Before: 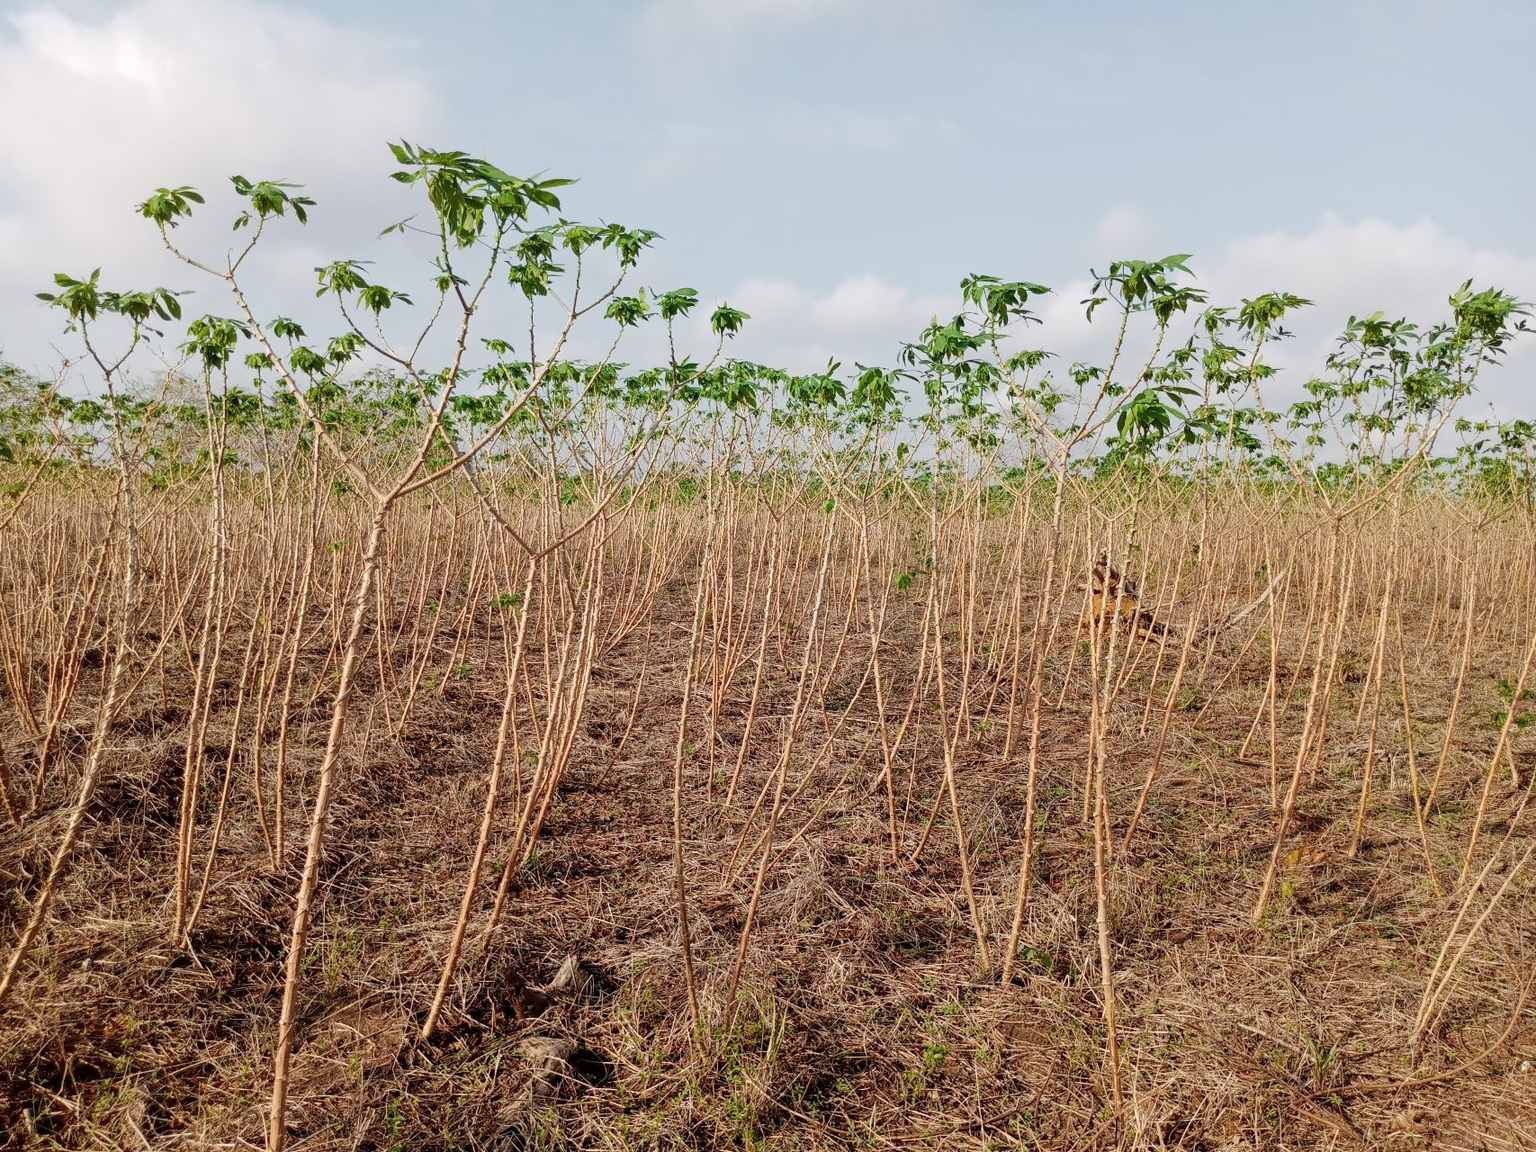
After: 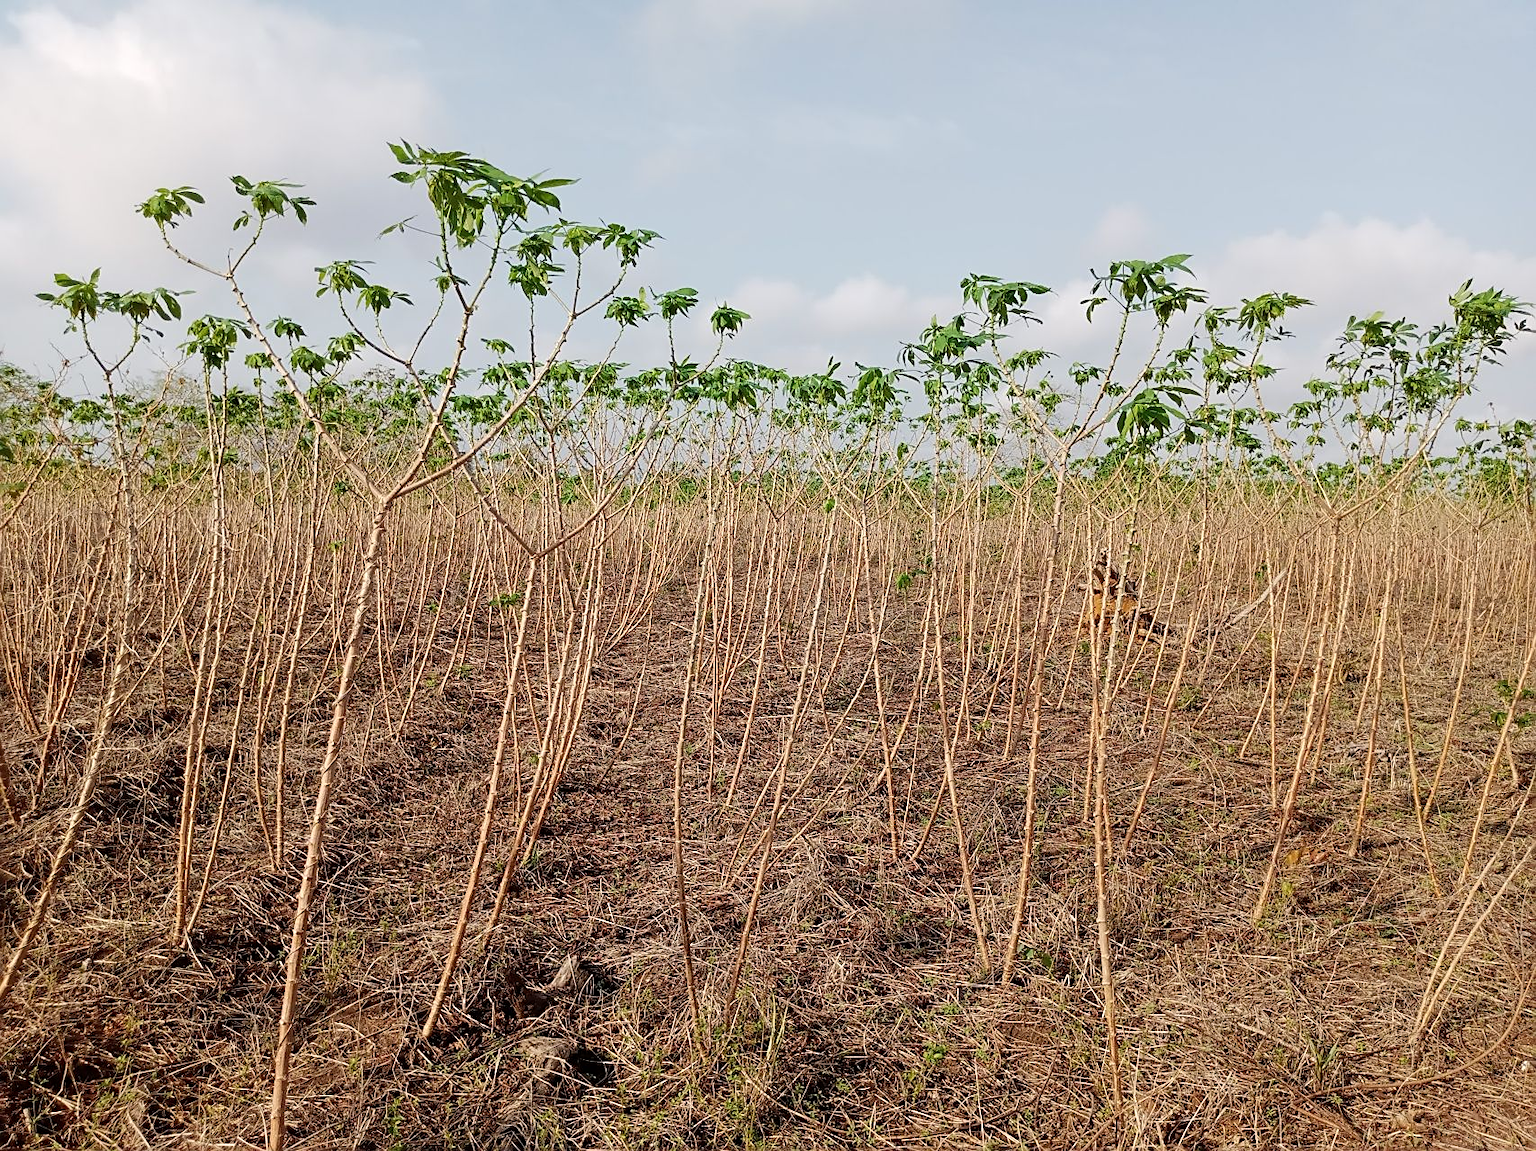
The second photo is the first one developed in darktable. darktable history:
sharpen: on, module defaults
rotate and perspective: crop left 0, crop top 0
